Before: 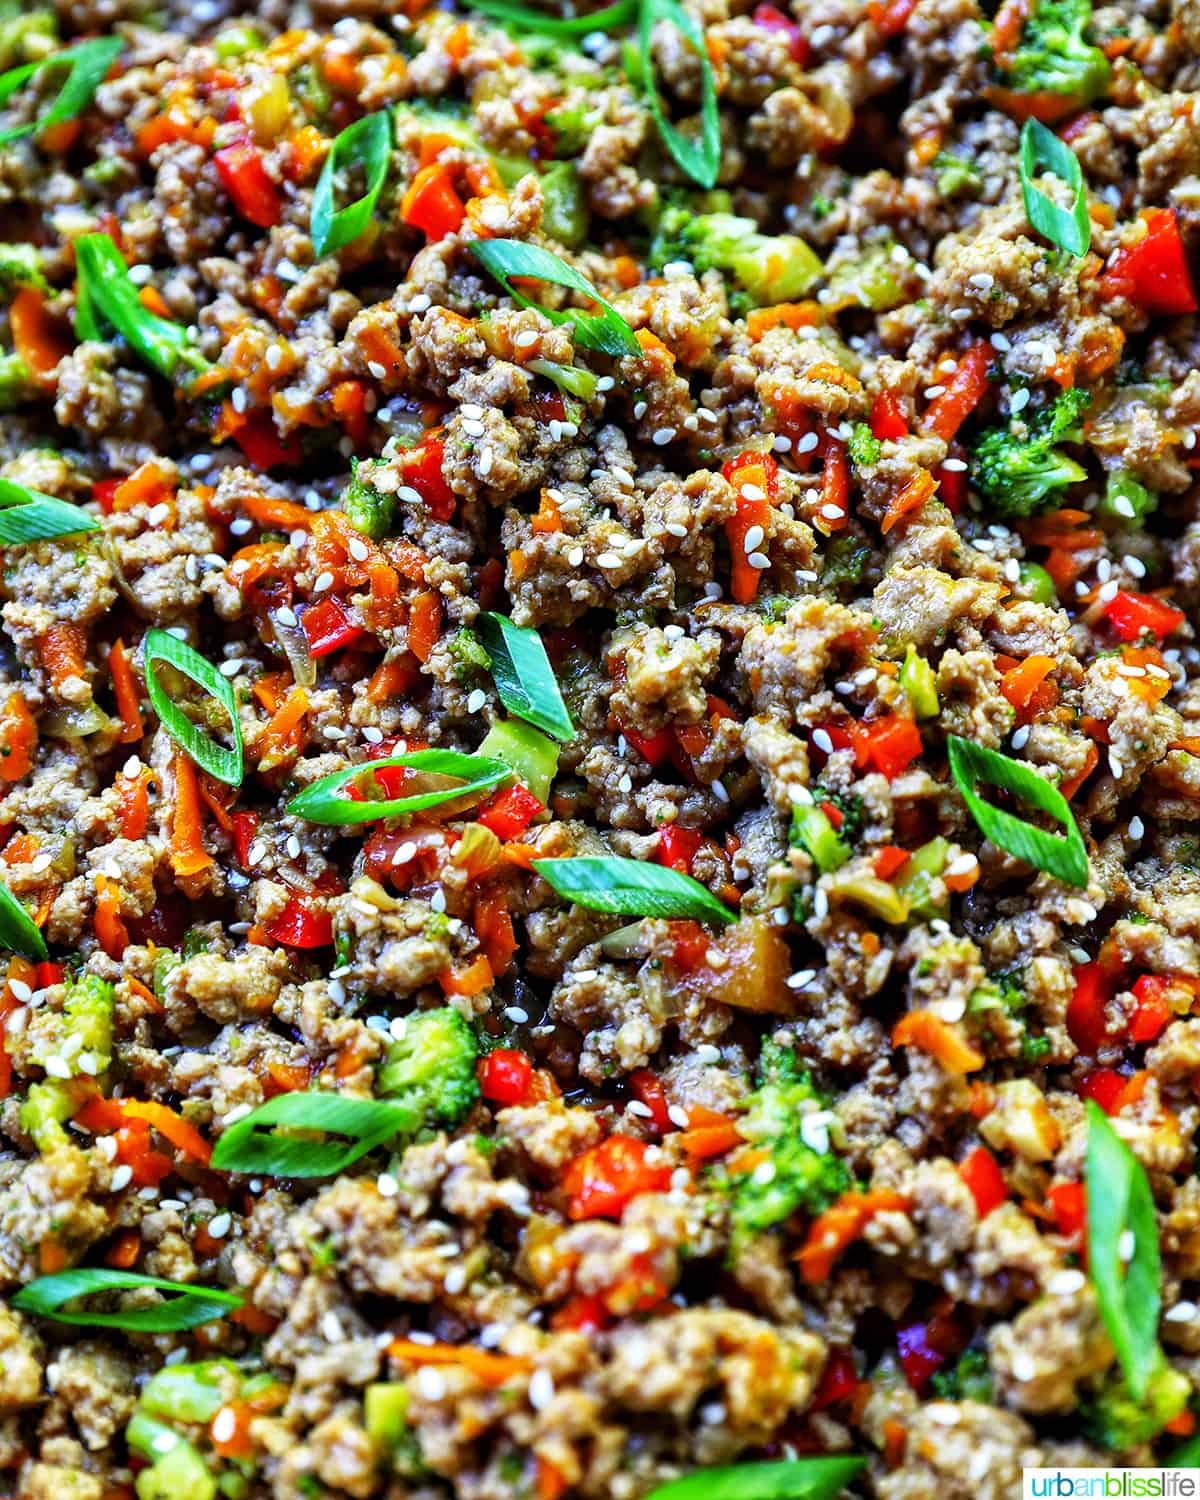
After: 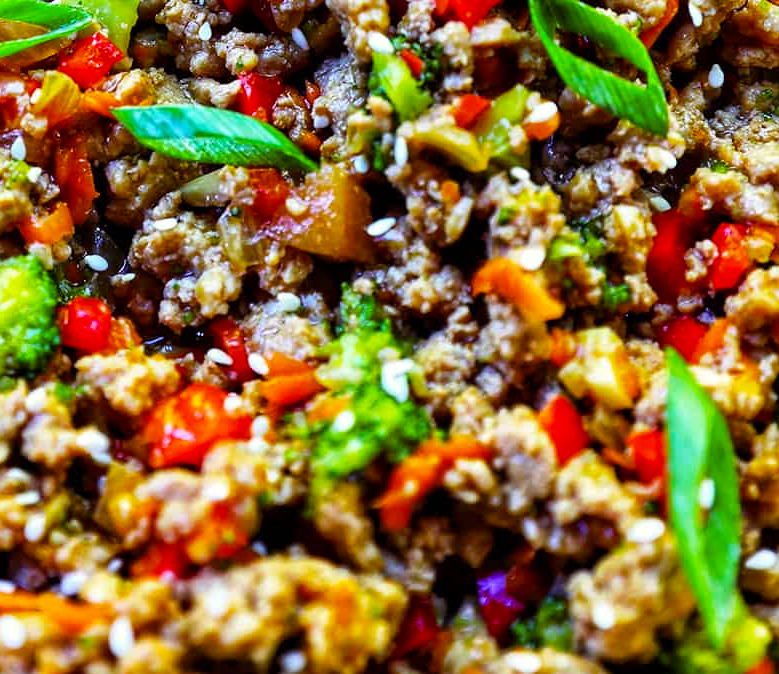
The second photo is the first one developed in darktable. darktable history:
color balance rgb: power › chroma 1.068%, power › hue 25.6°, perceptual saturation grading › global saturation 30.956%
crop and rotate: left 35.054%, top 50.189%, bottom 4.868%
